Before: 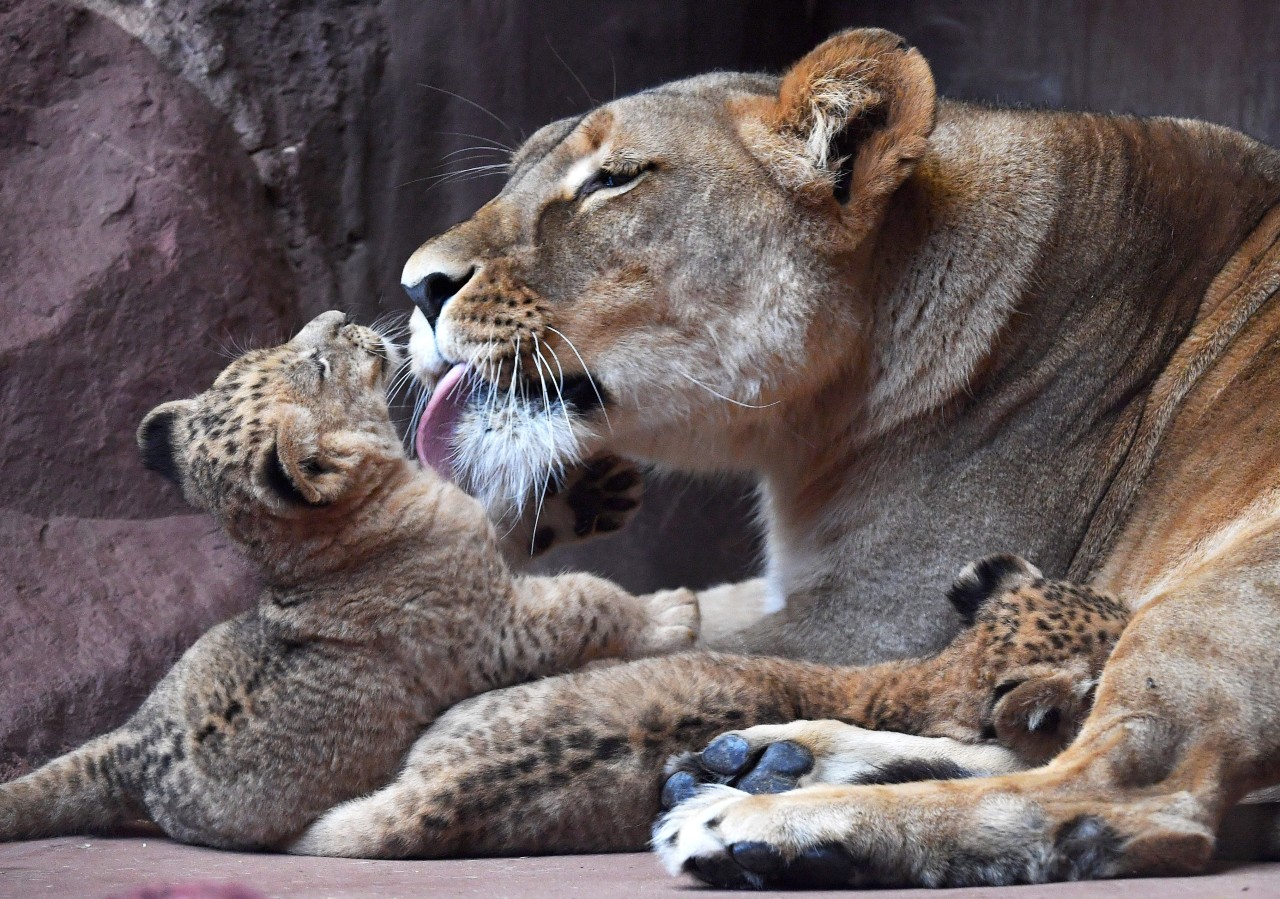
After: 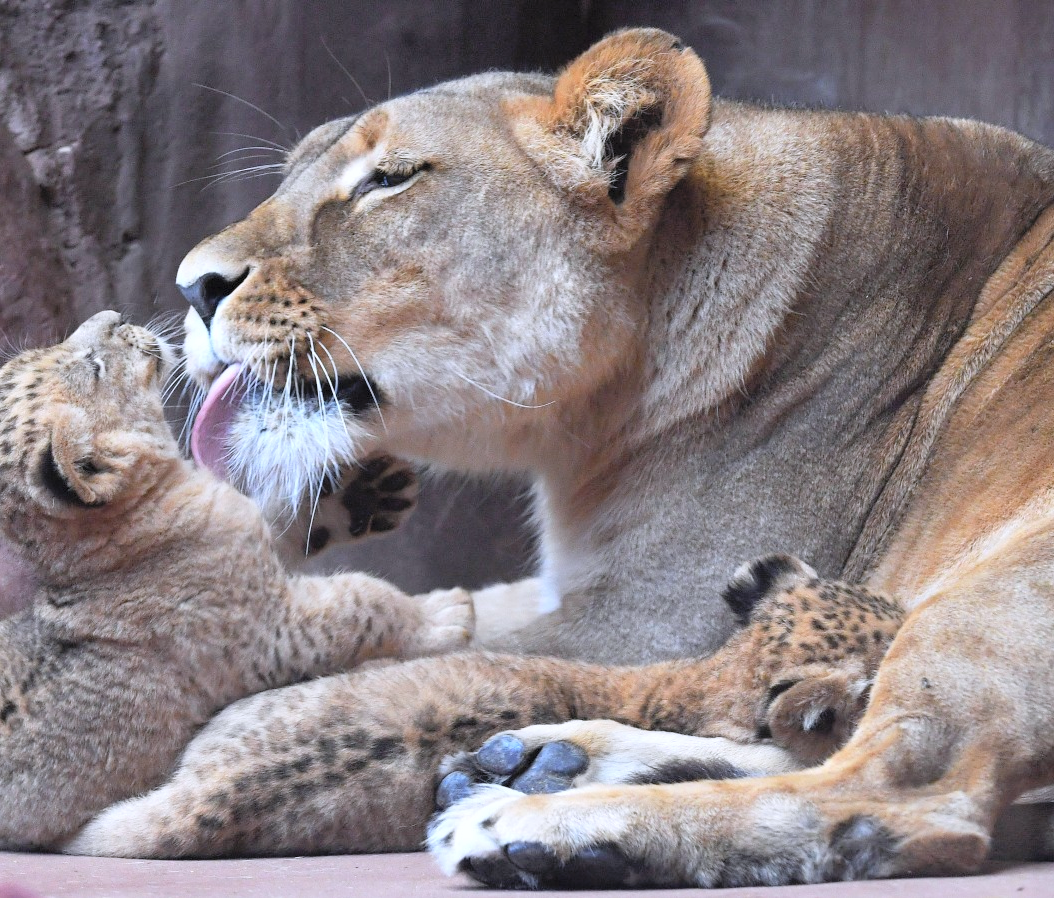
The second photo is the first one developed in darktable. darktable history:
white balance: red 0.984, blue 1.059
contrast brightness saturation: brightness 0.28
crop: left 17.582%, bottom 0.031%
